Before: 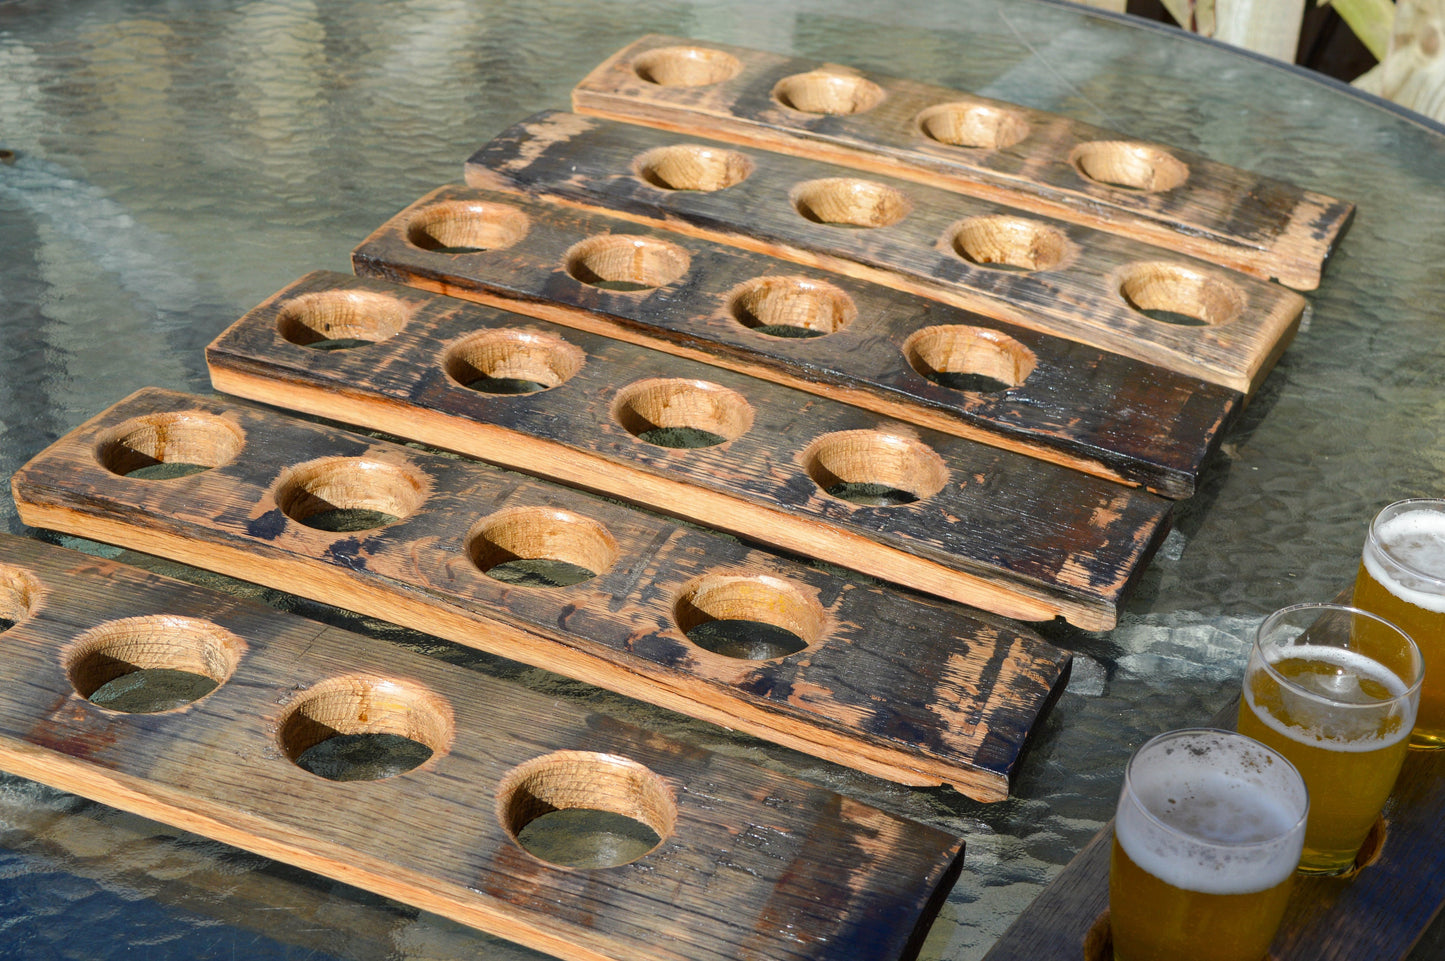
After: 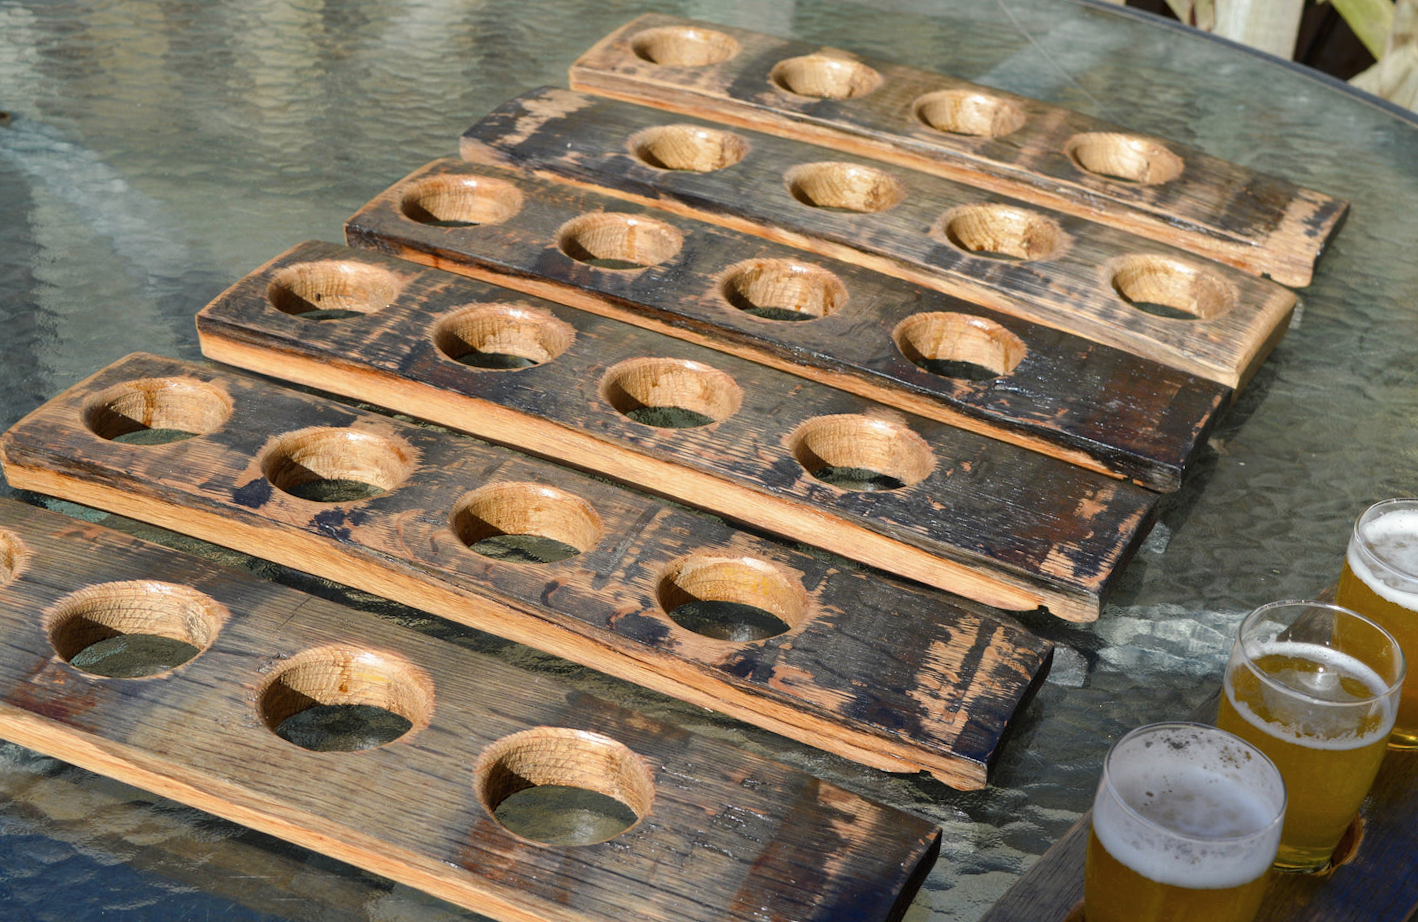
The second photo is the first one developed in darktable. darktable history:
shadows and highlights: shadows 20.91, highlights -82.73, soften with gaussian
color zones: curves: ch0 [(0, 0.613) (0.01, 0.613) (0.245, 0.448) (0.498, 0.529) (0.642, 0.665) (0.879, 0.777) (0.99, 0.613)]; ch1 [(0, 0) (0.143, 0) (0.286, 0) (0.429, 0) (0.571, 0) (0.714, 0) (0.857, 0)], mix -93.41%
rotate and perspective: rotation 1.57°, crop left 0.018, crop right 0.982, crop top 0.039, crop bottom 0.961
